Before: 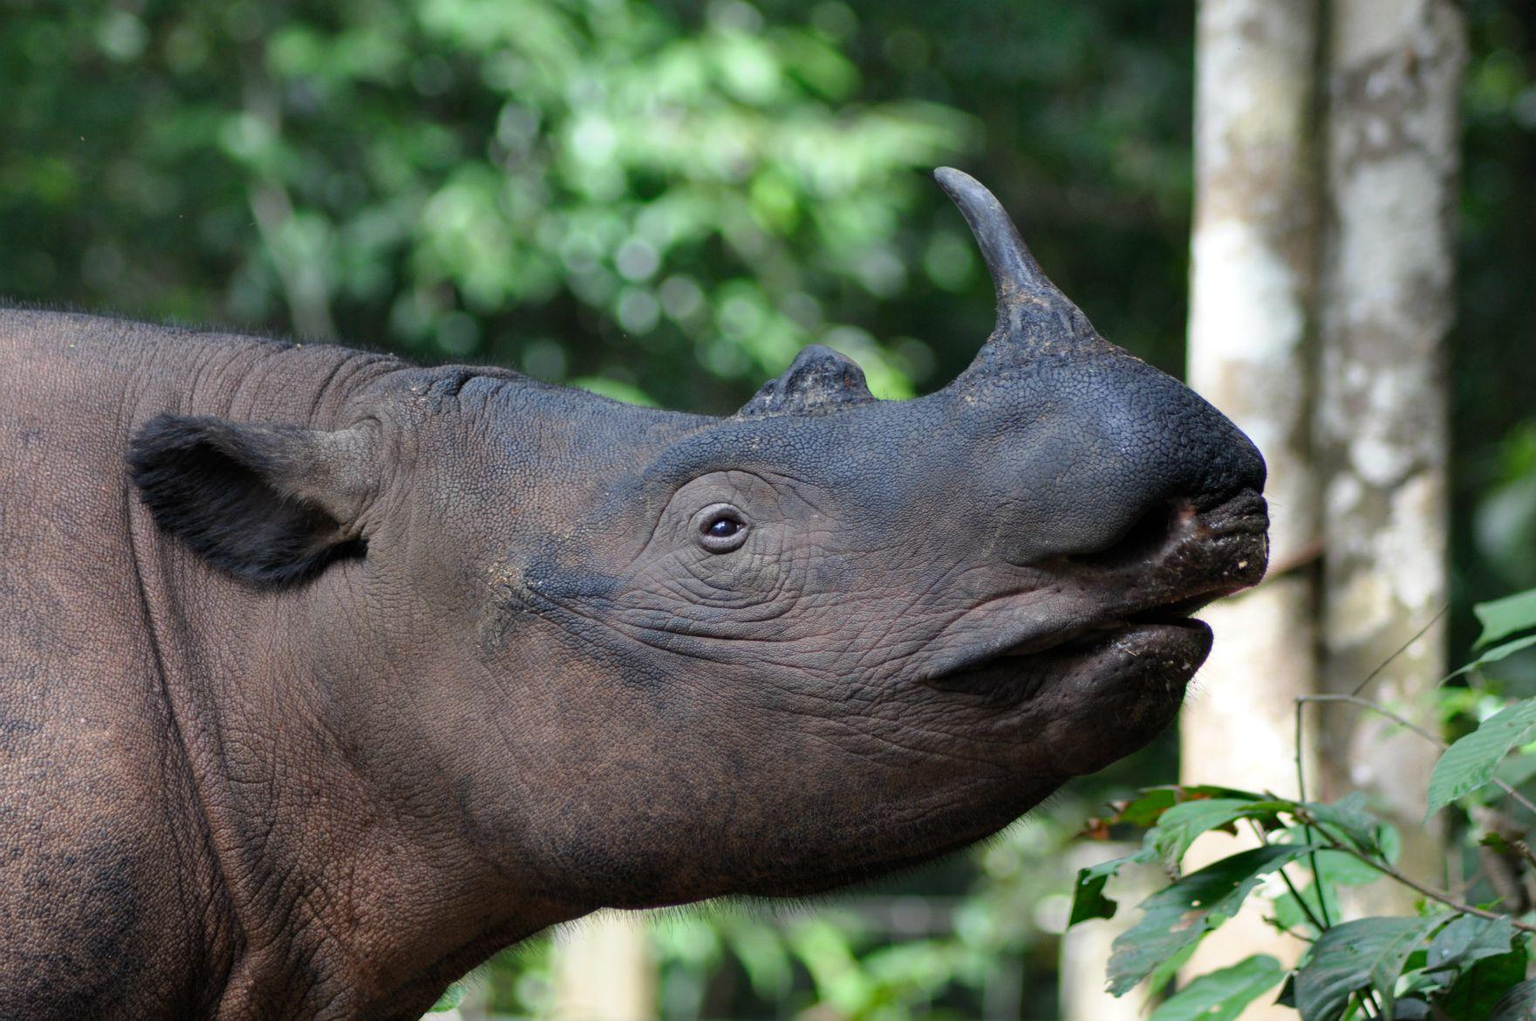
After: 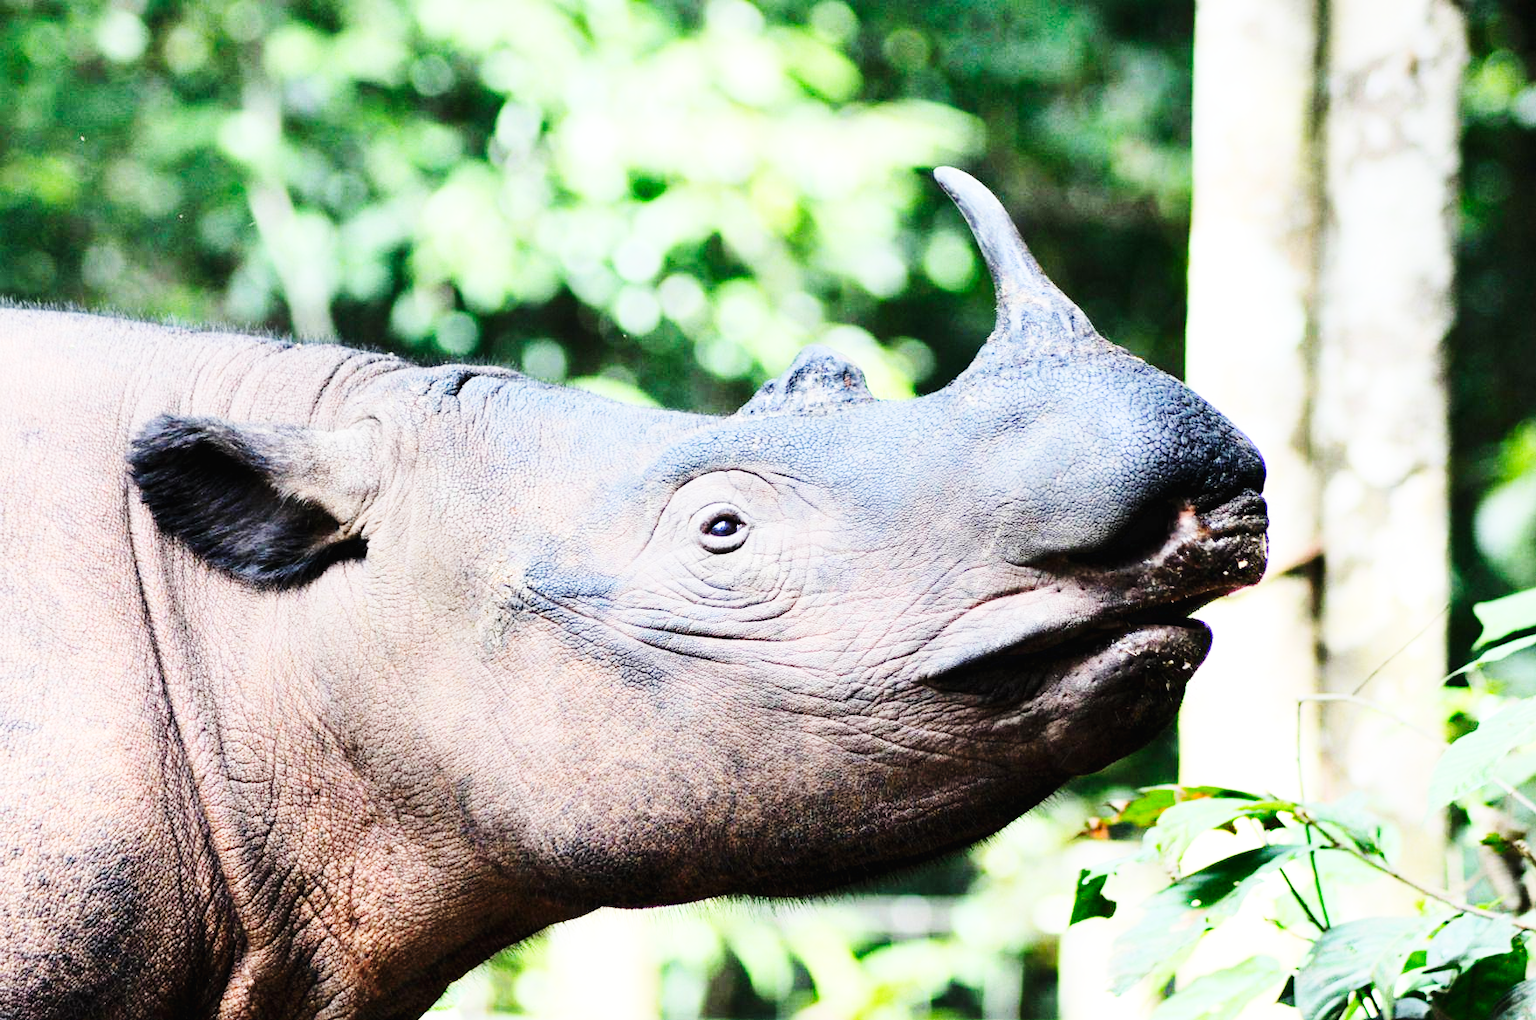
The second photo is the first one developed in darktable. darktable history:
tone equalizer: -7 EV 0.143 EV, -6 EV 0.589 EV, -5 EV 1.17 EV, -4 EV 1.32 EV, -3 EV 1.17 EV, -2 EV 0.6 EV, -1 EV 0.146 EV, edges refinement/feathering 500, mask exposure compensation -1.57 EV, preserve details no
base curve: curves: ch0 [(0, 0.003) (0.001, 0.002) (0.006, 0.004) (0.02, 0.022) (0.048, 0.086) (0.094, 0.234) (0.162, 0.431) (0.258, 0.629) (0.385, 0.8) (0.548, 0.918) (0.751, 0.988) (1, 1)], preserve colors none
